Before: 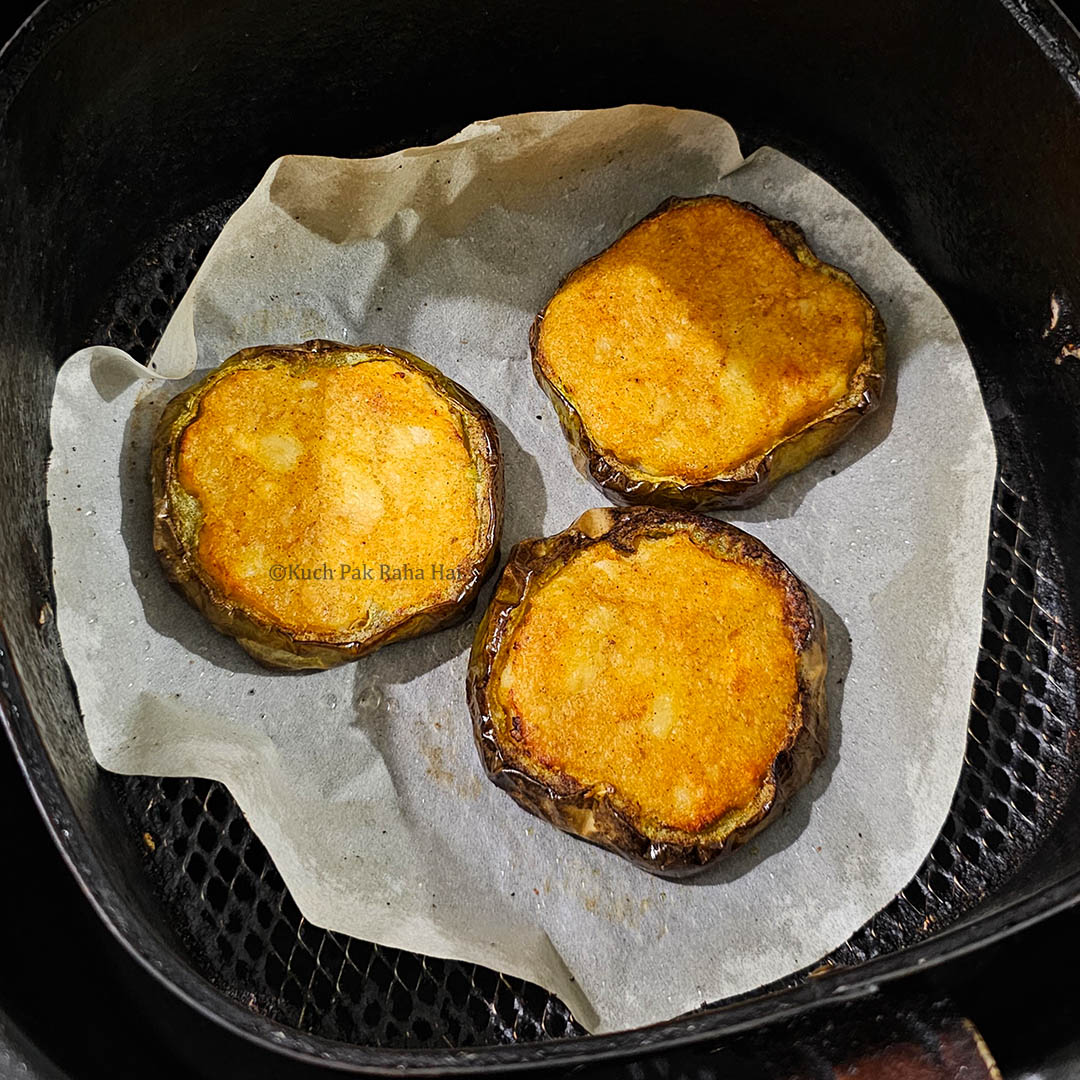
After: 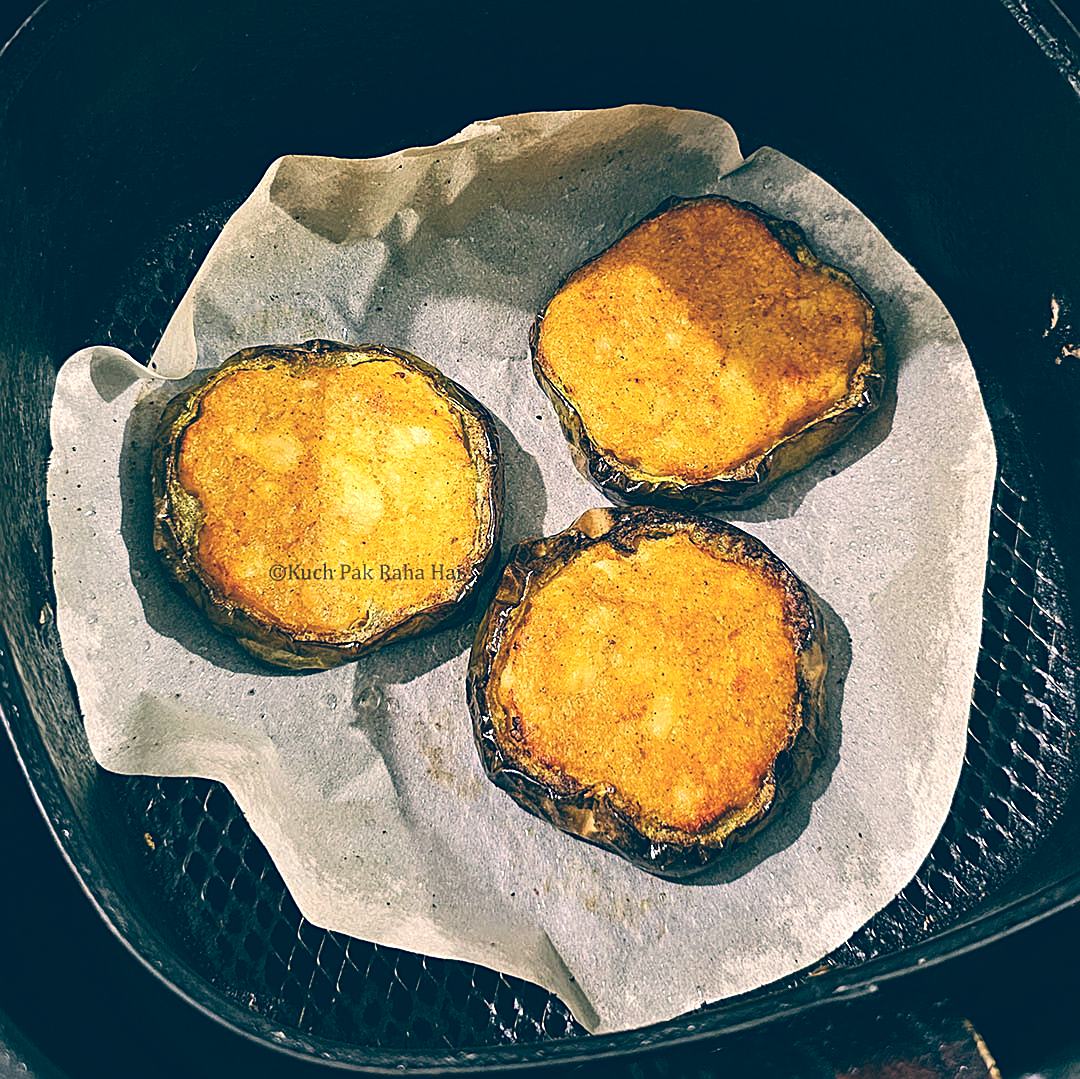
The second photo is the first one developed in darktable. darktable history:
sharpen: on, module defaults
tone equalizer: -8 EV -0.417 EV, -7 EV -0.389 EV, -6 EV -0.333 EV, -5 EV -0.222 EV, -3 EV 0.222 EV, -2 EV 0.333 EV, -1 EV 0.389 EV, +0 EV 0.417 EV, edges refinement/feathering 500, mask exposure compensation -1.57 EV, preserve details no
crop: bottom 0.071%
color balance: lift [1.006, 0.985, 1.002, 1.015], gamma [1, 0.953, 1.008, 1.047], gain [1.076, 1.13, 1.004, 0.87]
white balance: red 0.982, blue 1.018
